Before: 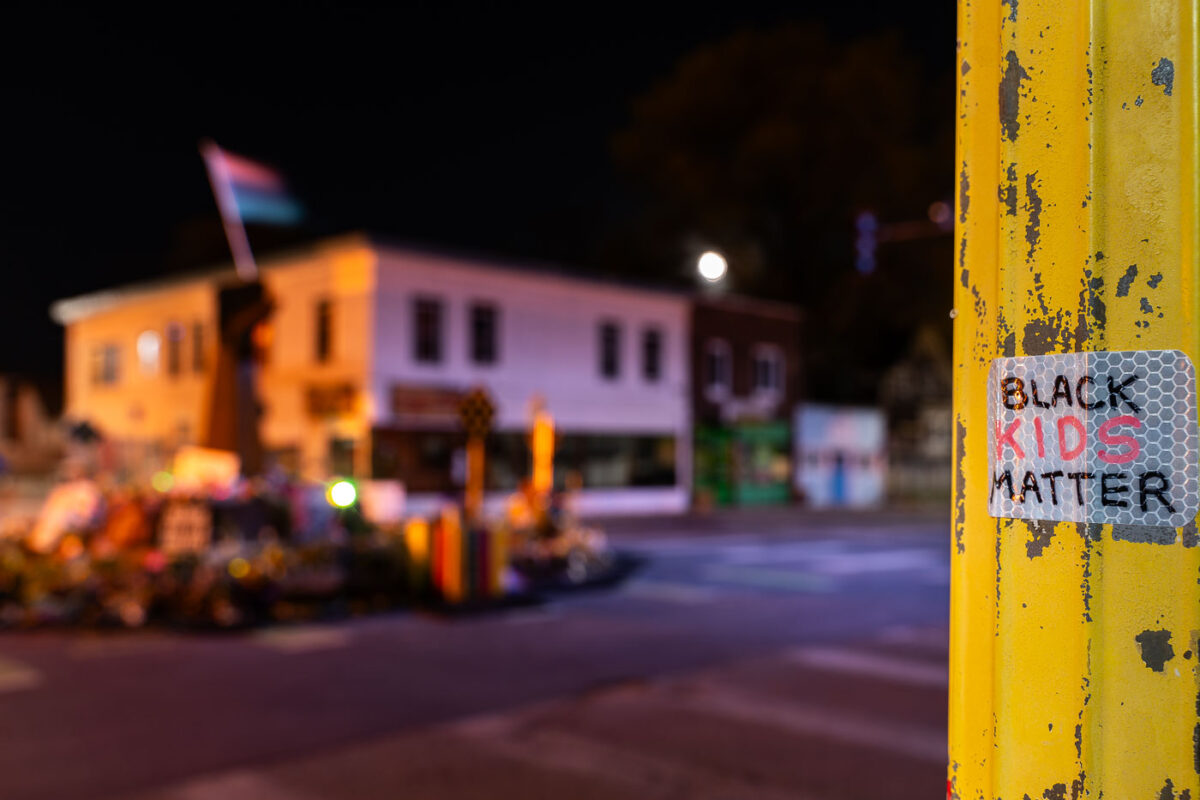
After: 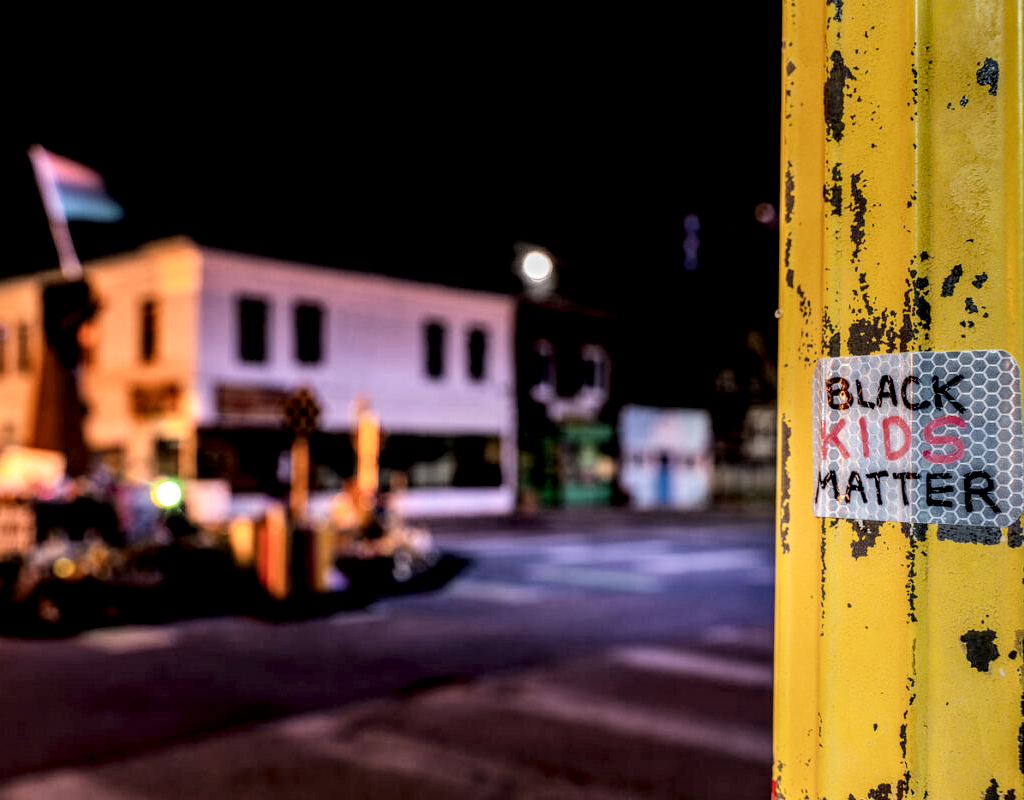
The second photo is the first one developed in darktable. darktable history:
crop and rotate: left 14.584%
local contrast: detail 203%
filmic rgb: black relative exposure -6.82 EV, white relative exposure 5.89 EV, hardness 2.71
